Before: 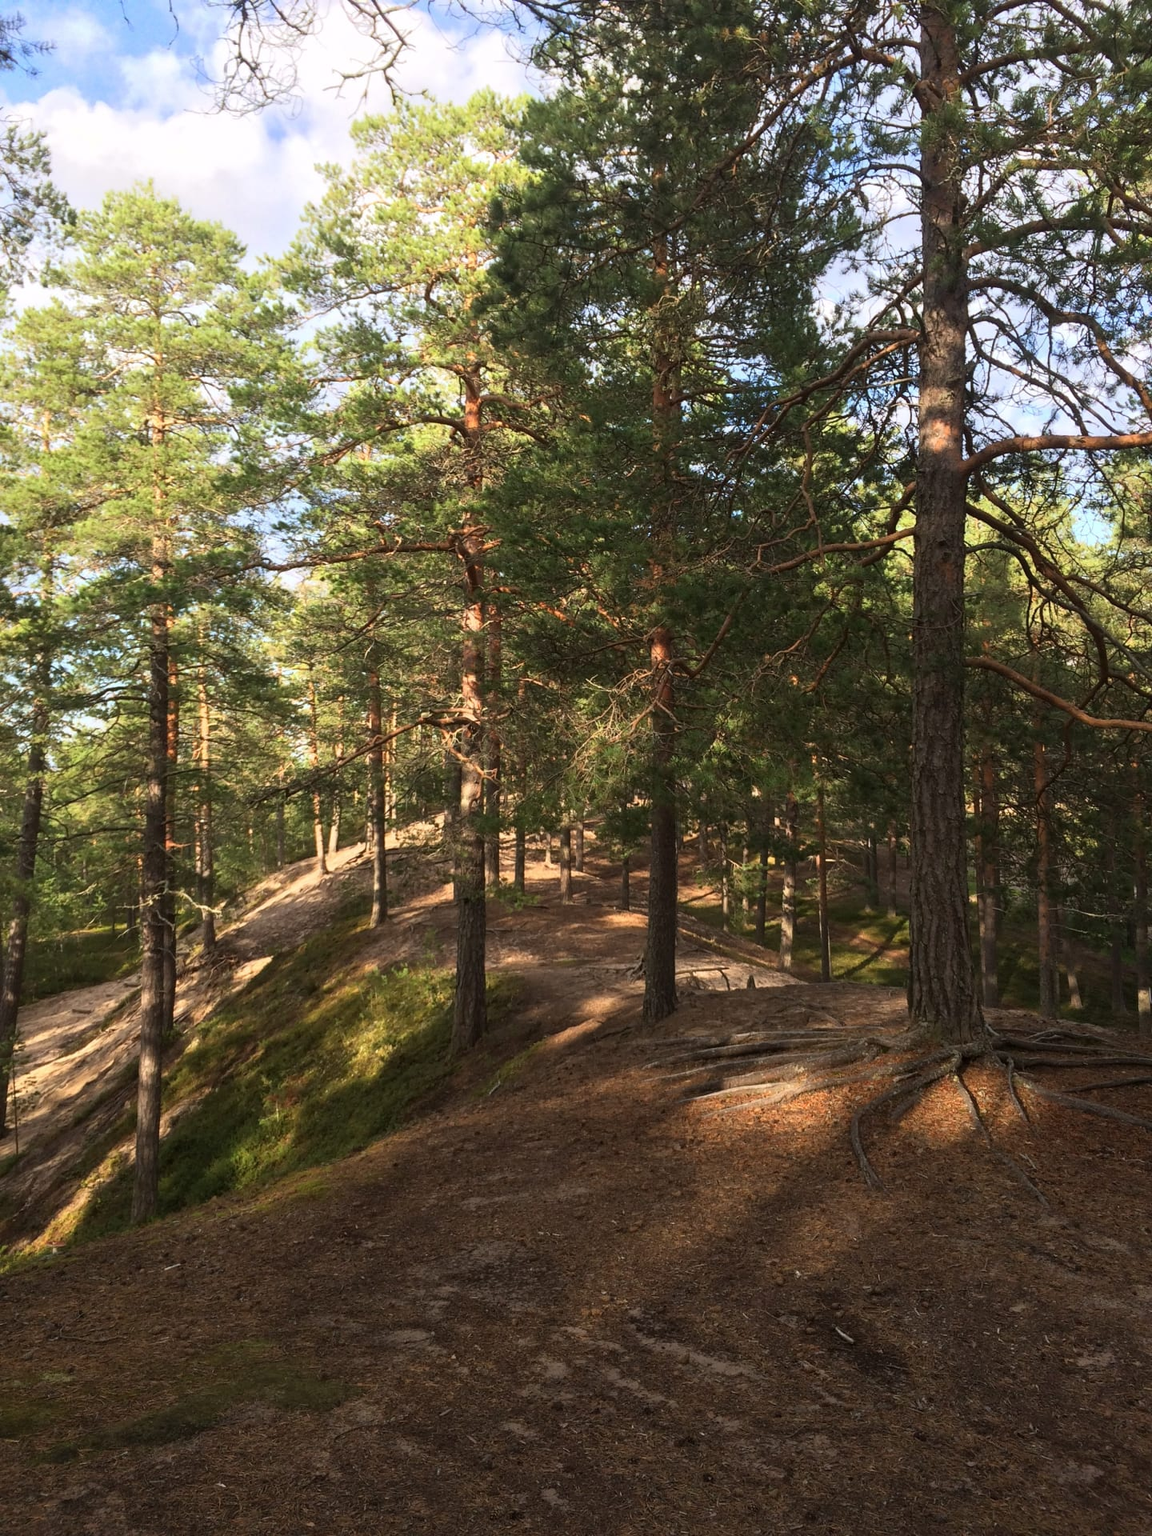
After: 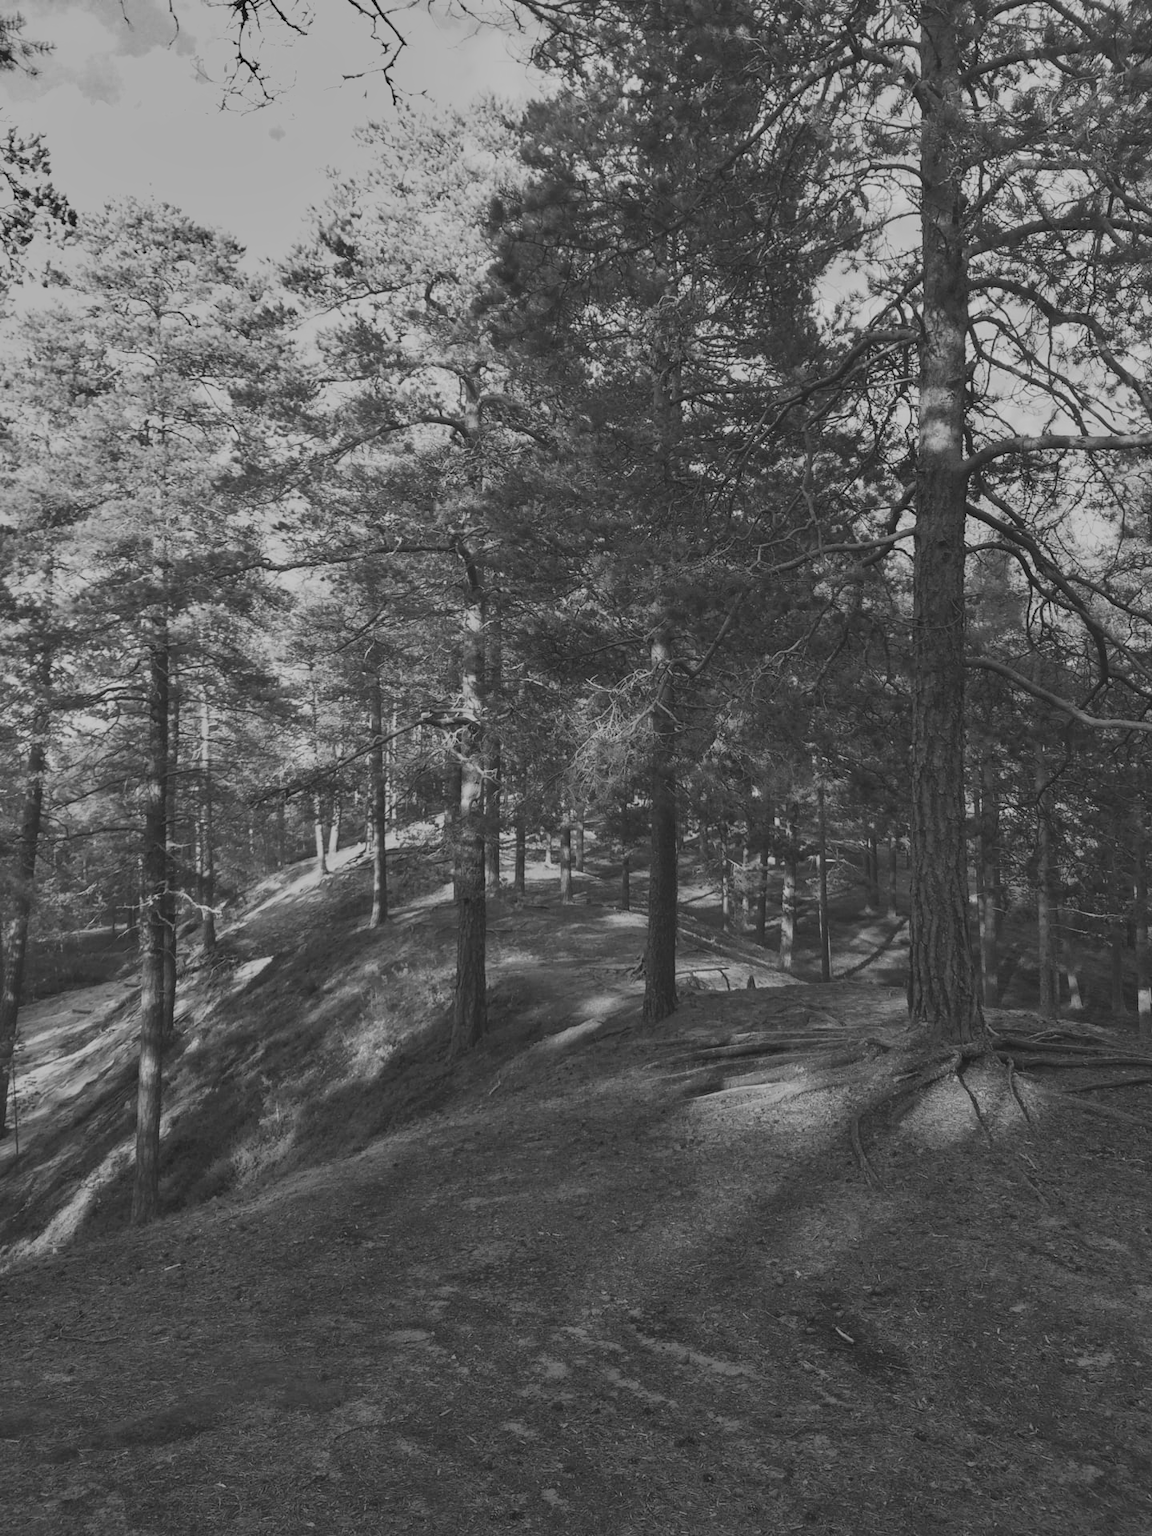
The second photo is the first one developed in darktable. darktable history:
exposure: exposure 0.6 EV, compensate highlight preservation false
shadows and highlights: soften with gaussian
monochrome: a -4.13, b 5.16, size 1
colorize: hue 41.44°, saturation 22%, source mix 60%, lightness 10.61%
contrast brightness saturation: contrast 0.1, saturation -0.36
